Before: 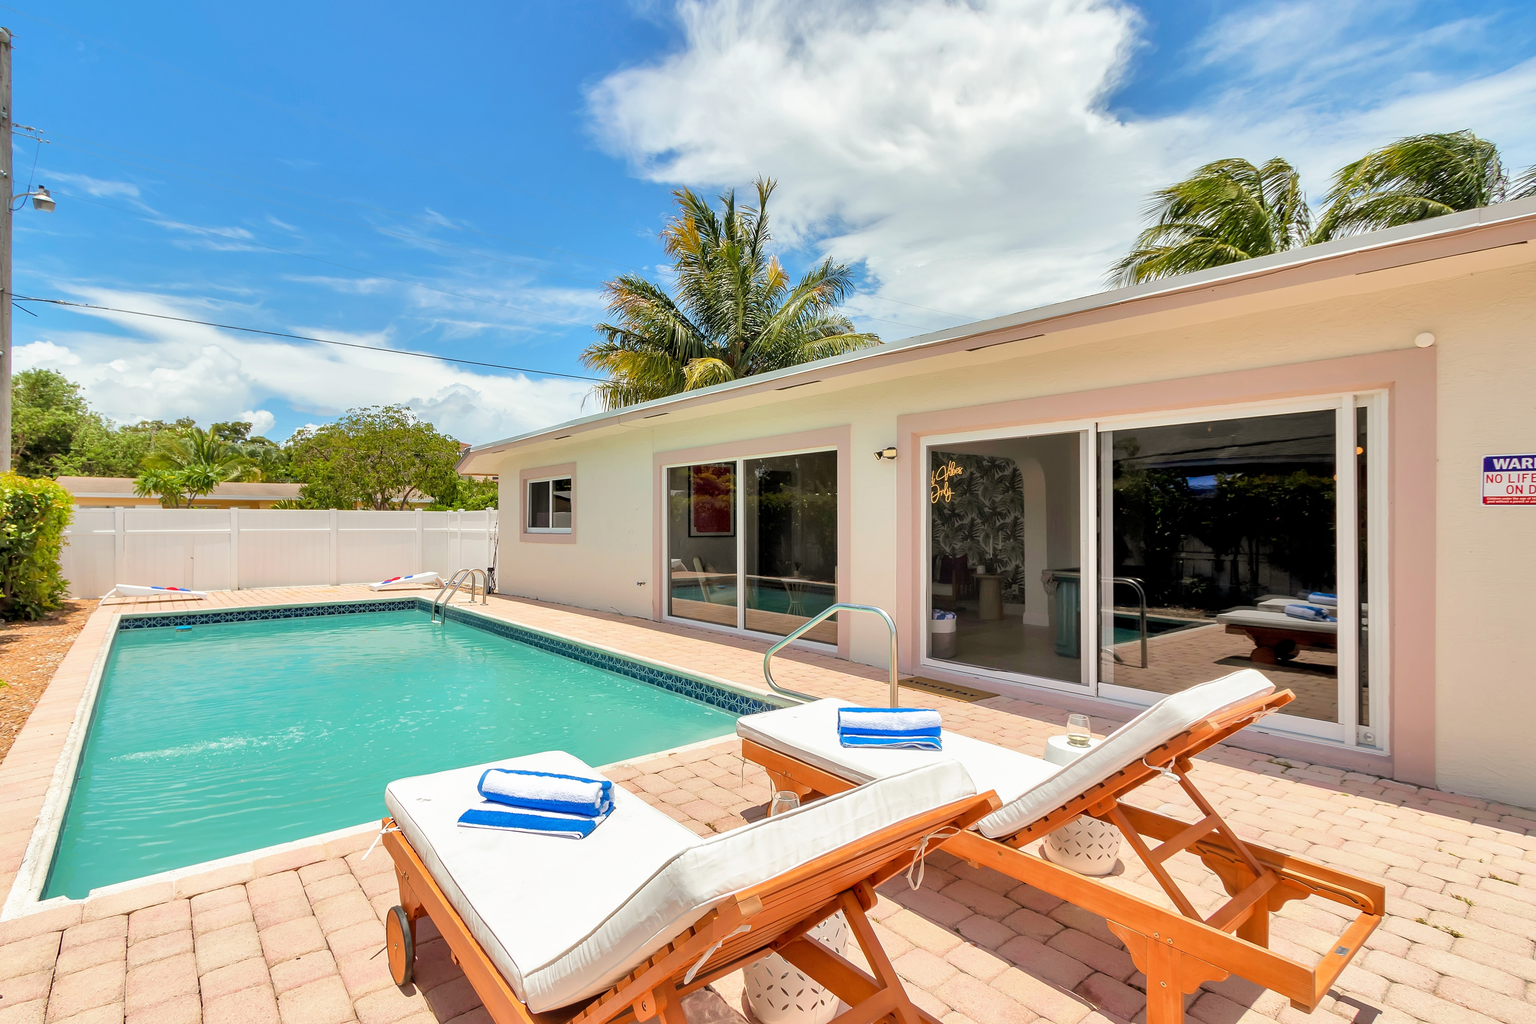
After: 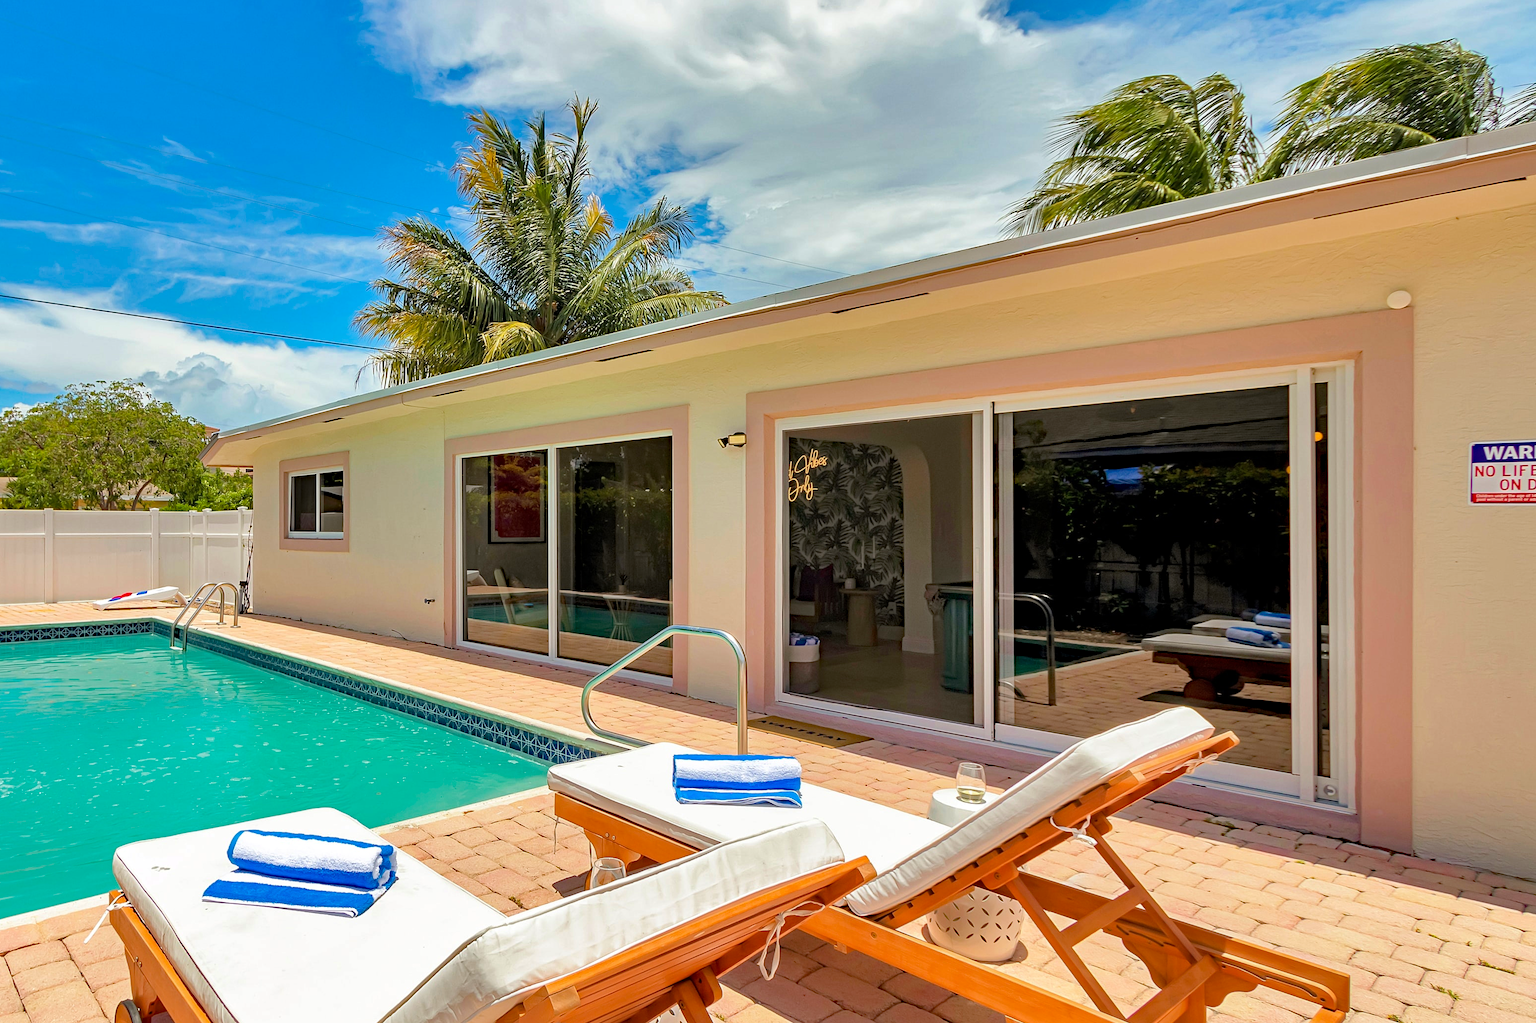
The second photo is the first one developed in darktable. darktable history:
haze removal: strength 0.53, distance 0.925, compatibility mode true, adaptive false
crop: left 19.159%, top 9.58%, bottom 9.58%
